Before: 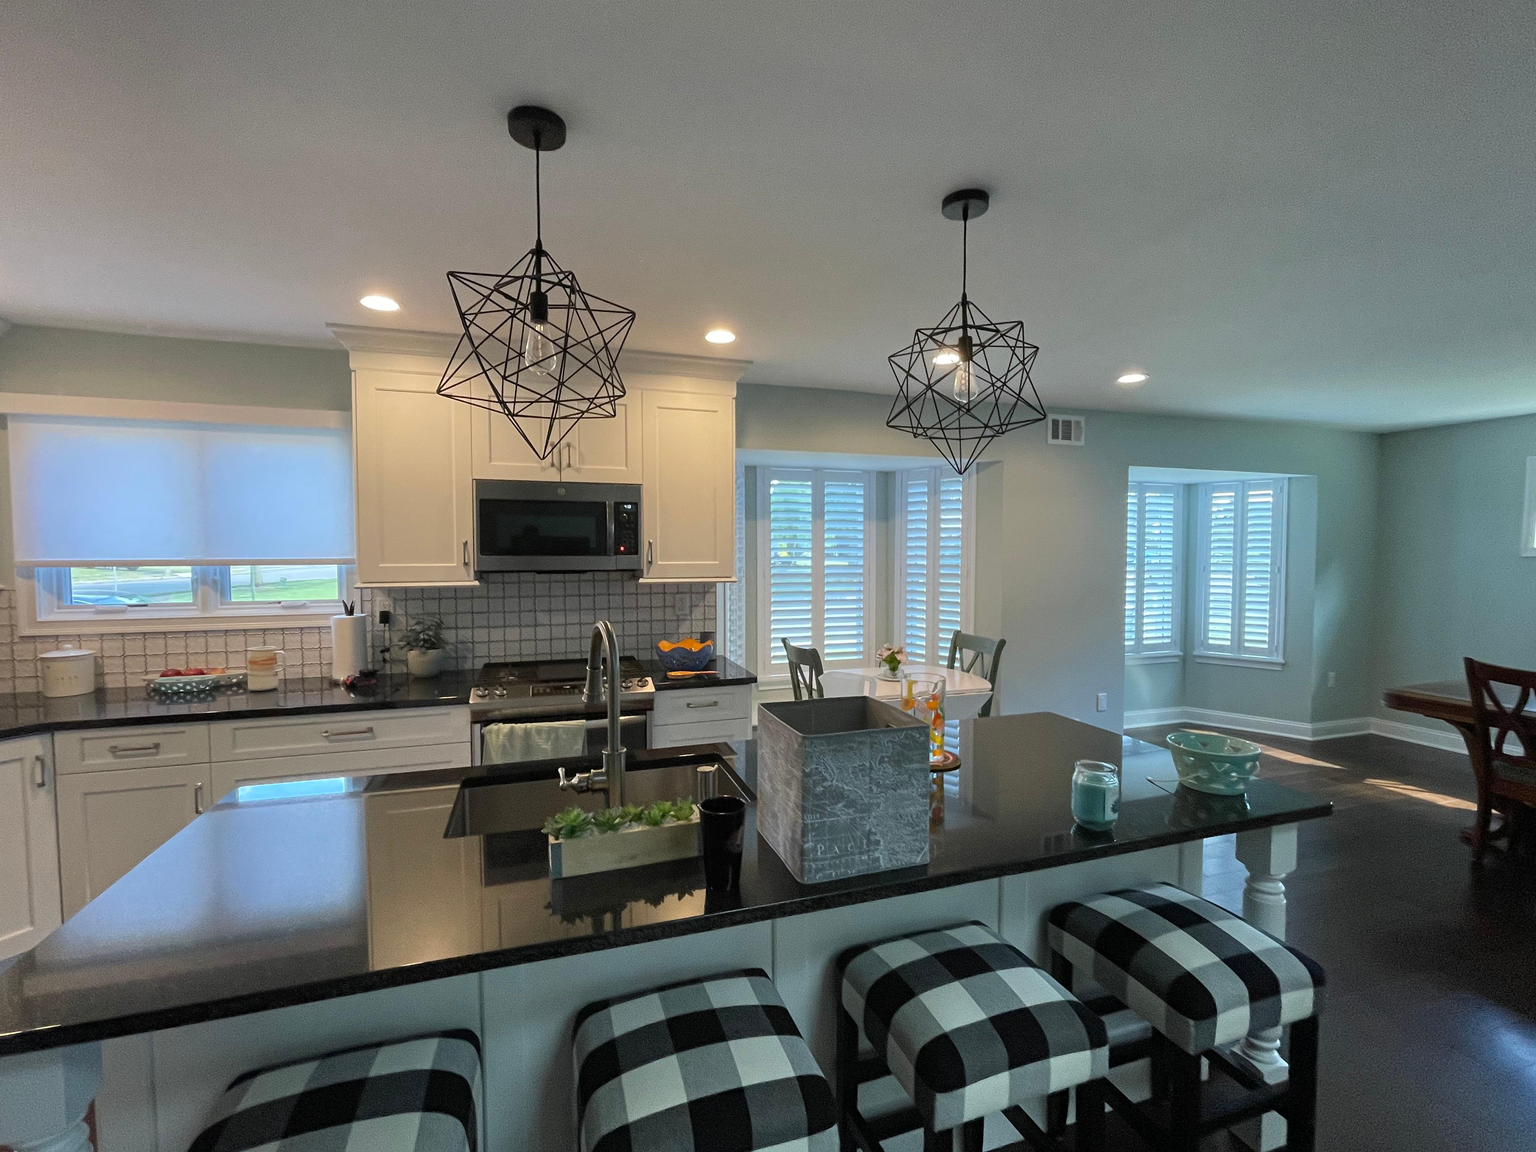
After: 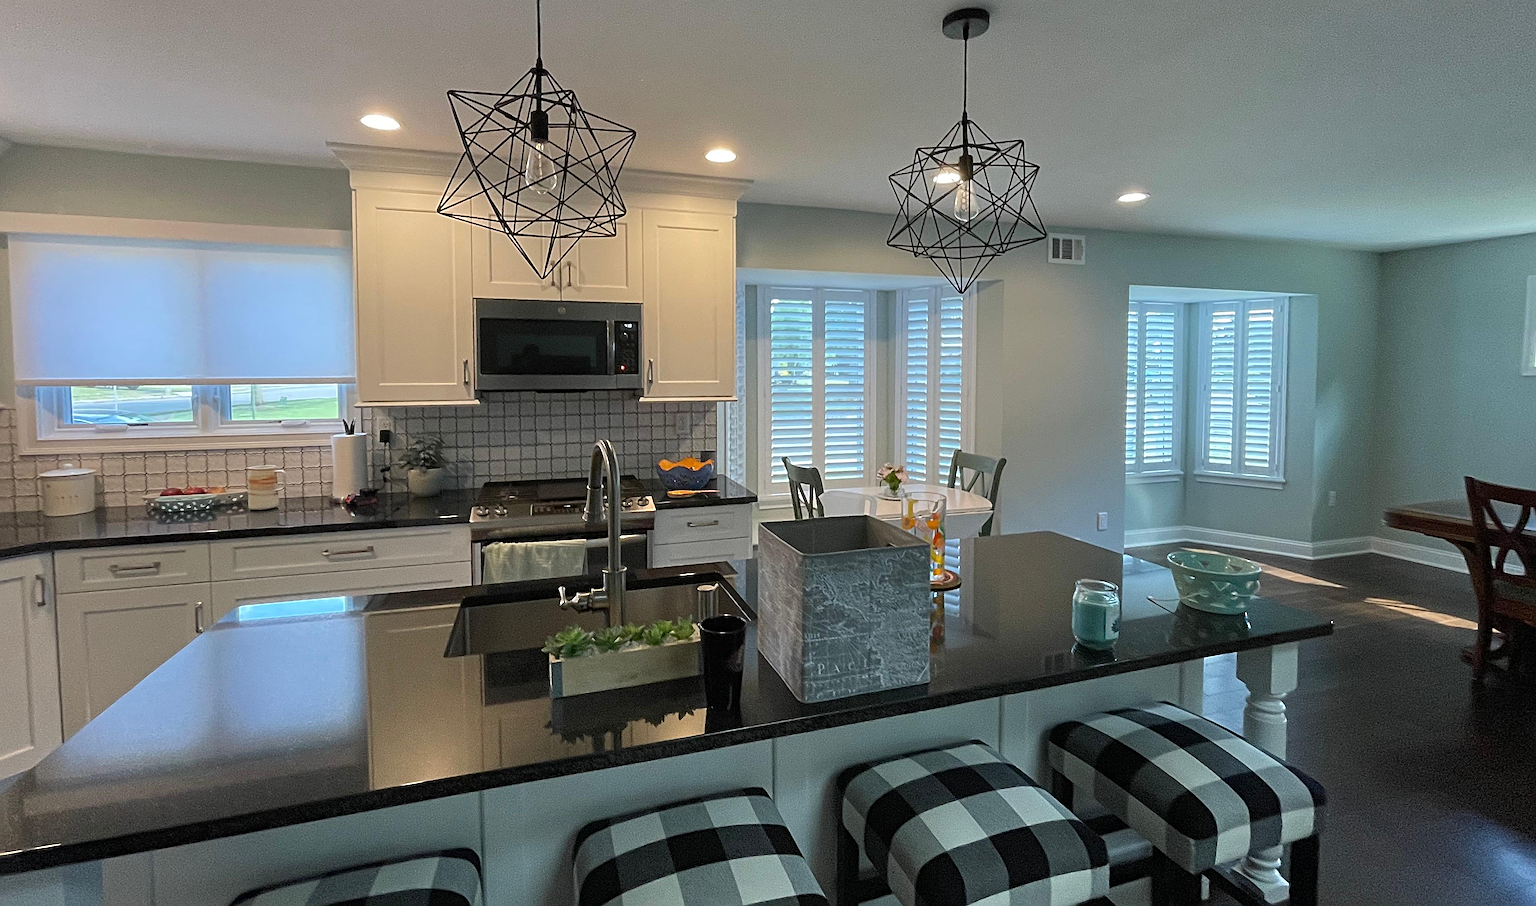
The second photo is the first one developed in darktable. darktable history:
sharpen: radius 4
crop and rotate: top 15.774%, bottom 5.506%
